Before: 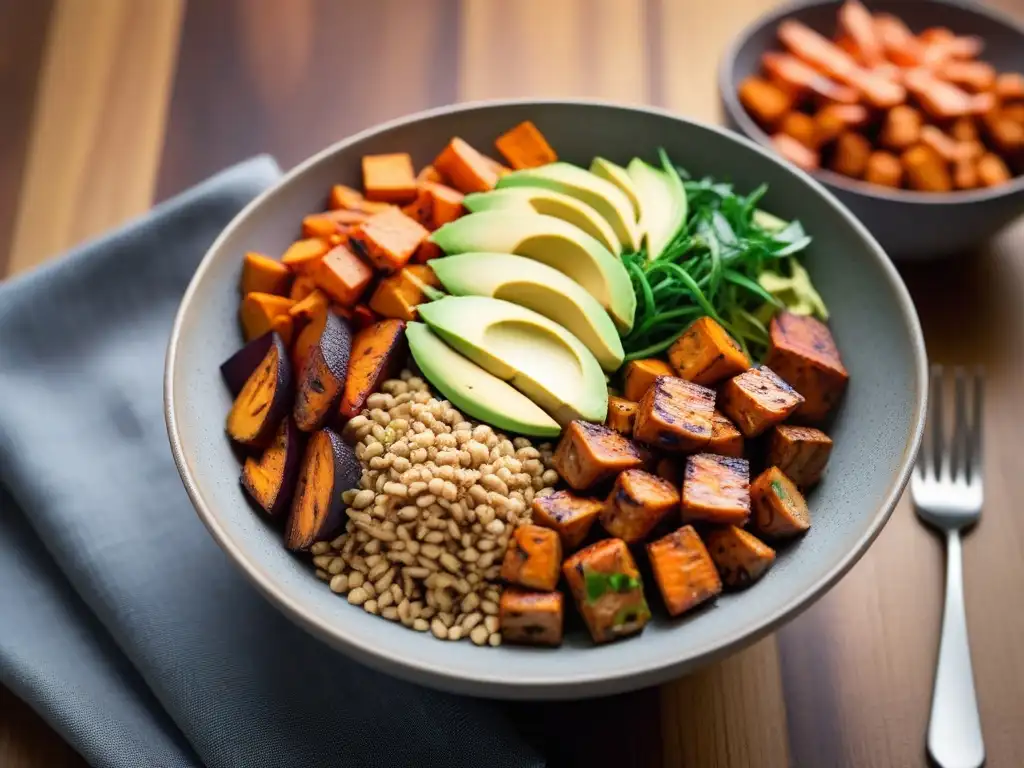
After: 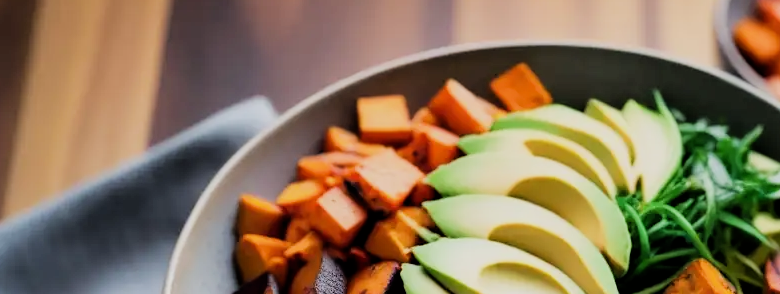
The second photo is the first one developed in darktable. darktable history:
filmic rgb: black relative exposure -5.05 EV, white relative exposure 3.98 EV, hardness 2.9, contrast 1.197, highlights saturation mix -31.17%
crop: left 0.535%, top 7.628%, right 23.276%, bottom 53.979%
